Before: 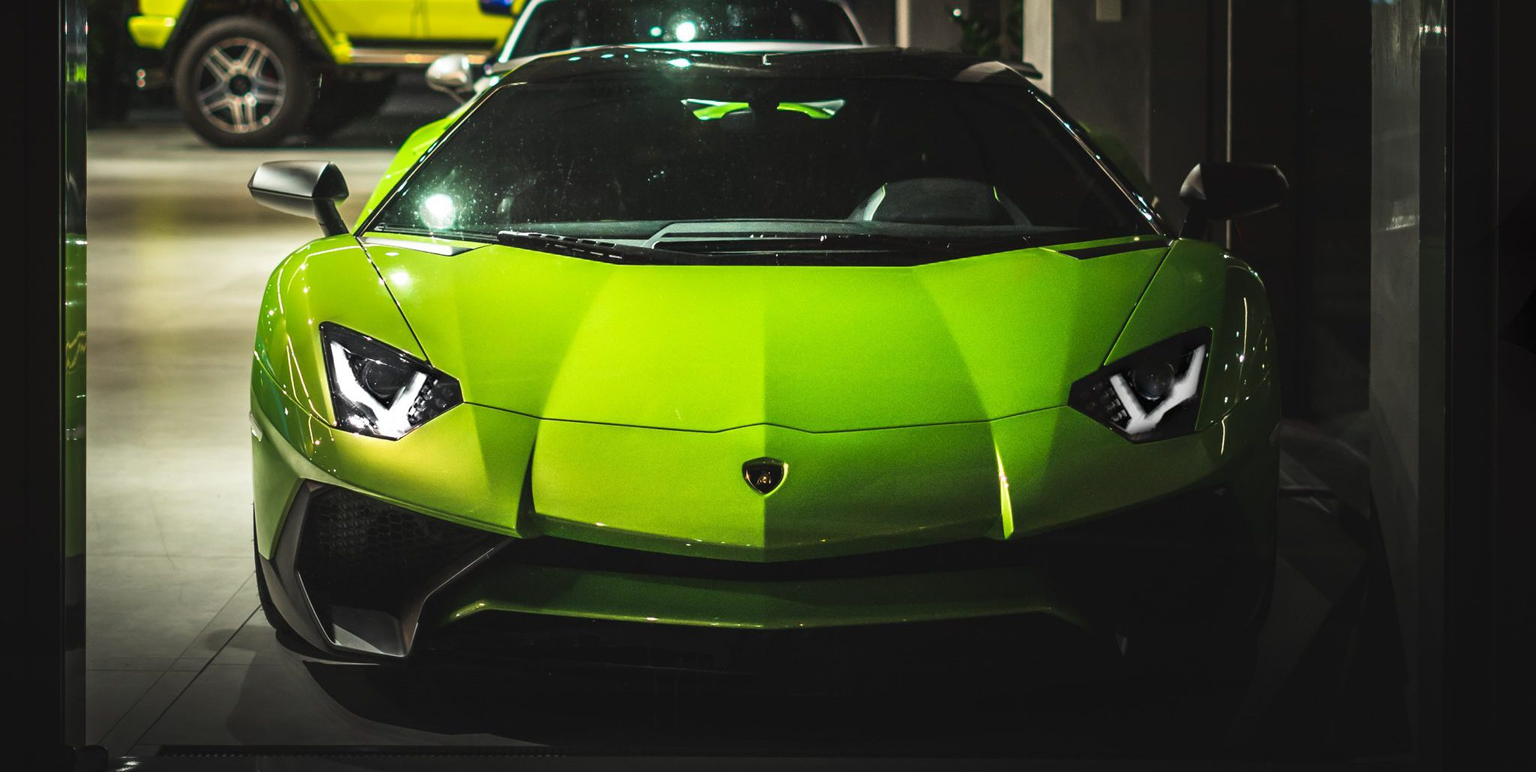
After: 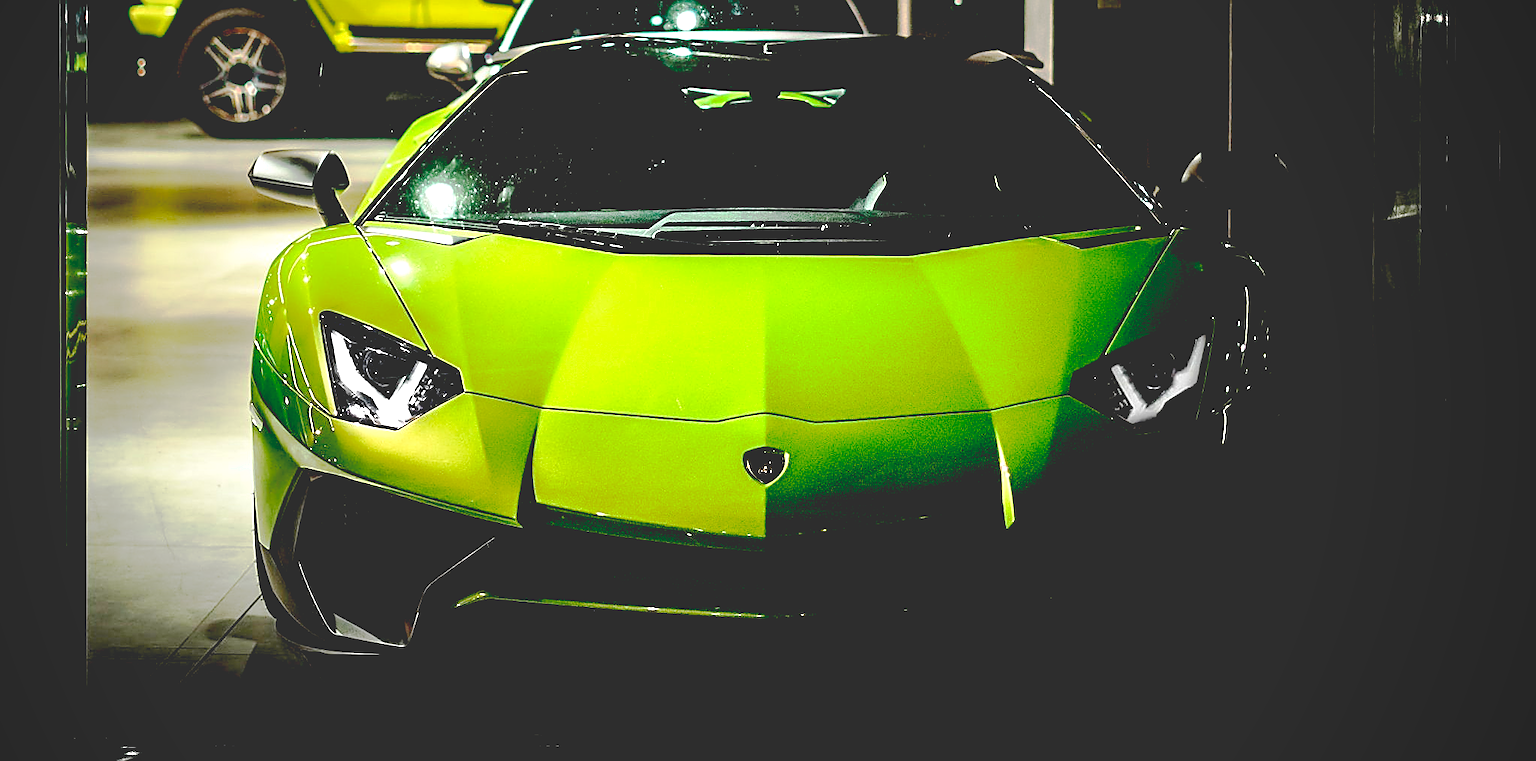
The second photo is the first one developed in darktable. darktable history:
exposure: exposure 0.261 EV, compensate highlight preservation false
sharpen: radius 1.675, amount 1.299
base curve: curves: ch0 [(0.065, 0.026) (0.236, 0.358) (0.53, 0.546) (0.777, 0.841) (0.924, 0.992)], preserve colors none
crop: top 1.46%, right 0.084%
vignetting: fall-off radius 61.07%, center (-0.077, 0.063)
